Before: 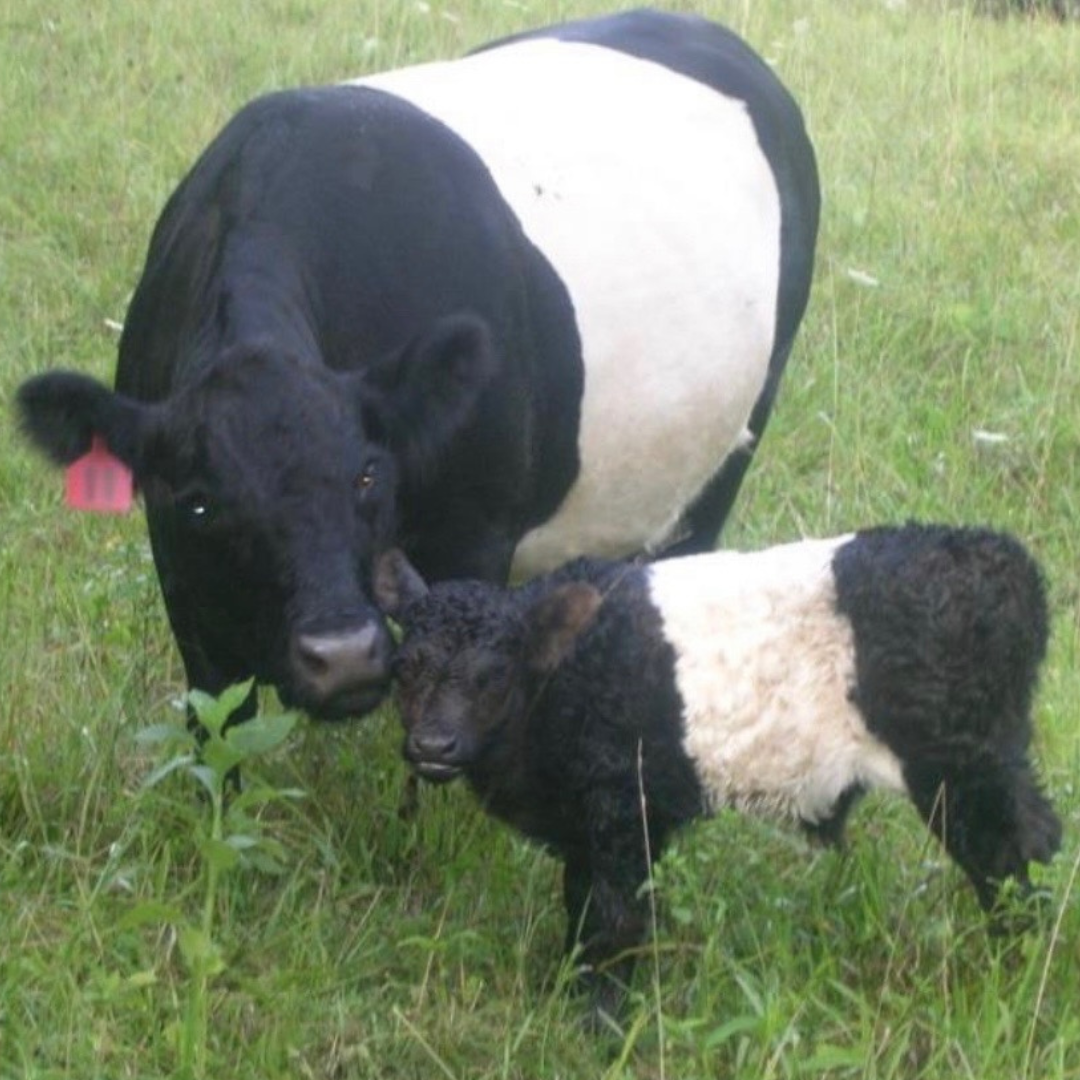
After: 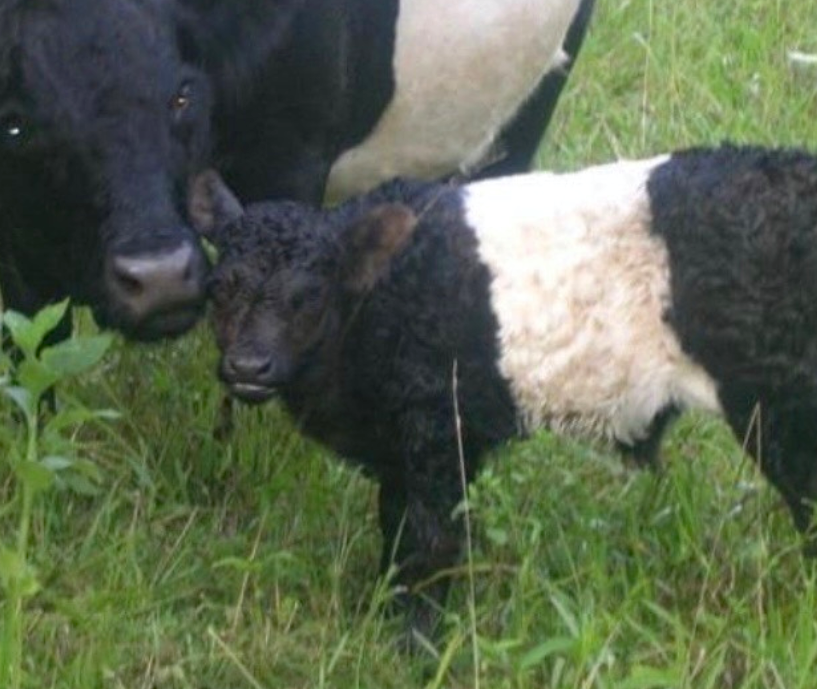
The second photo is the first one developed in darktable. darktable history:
haze removal: compatibility mode true, adaptive false
crop and rotate: left 17.299%, top 35.115%, right 7.015%, bottom 1.024%
